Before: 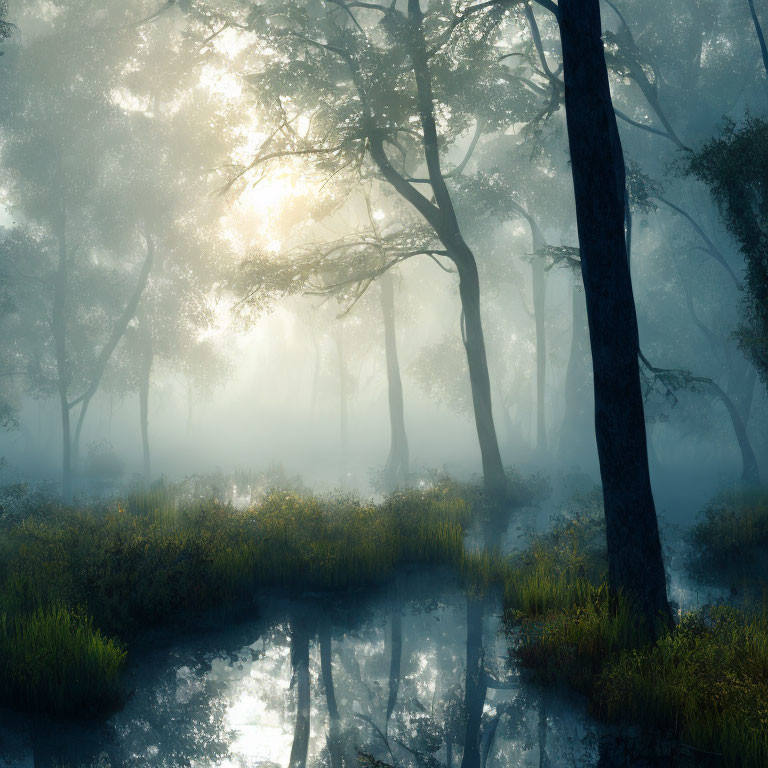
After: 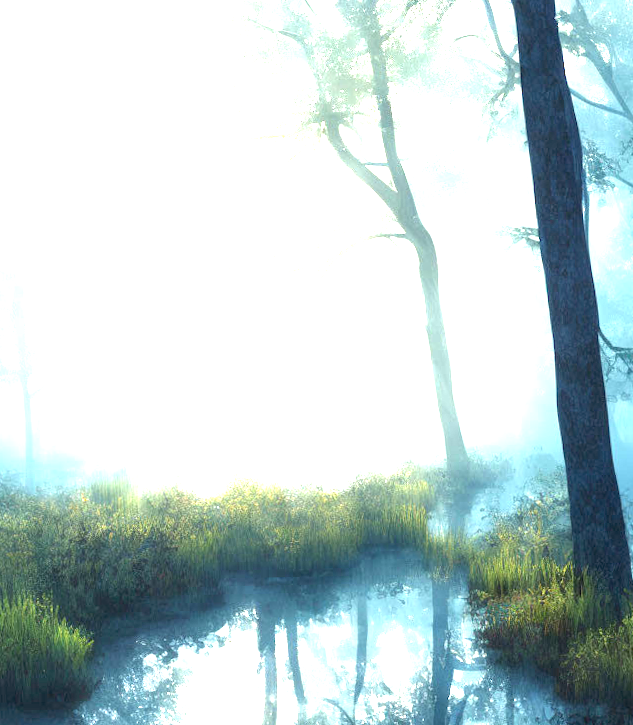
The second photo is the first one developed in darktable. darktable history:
local contrast: detail 130%
exposure: black level correction 0, exposure 2.399 EV, compensate exposure bias true, compensate highlight preservation false
crop and rotate: angle 1.1°, left 4.342%, top 1.185%, right 11.569%, bottom 2.514%
